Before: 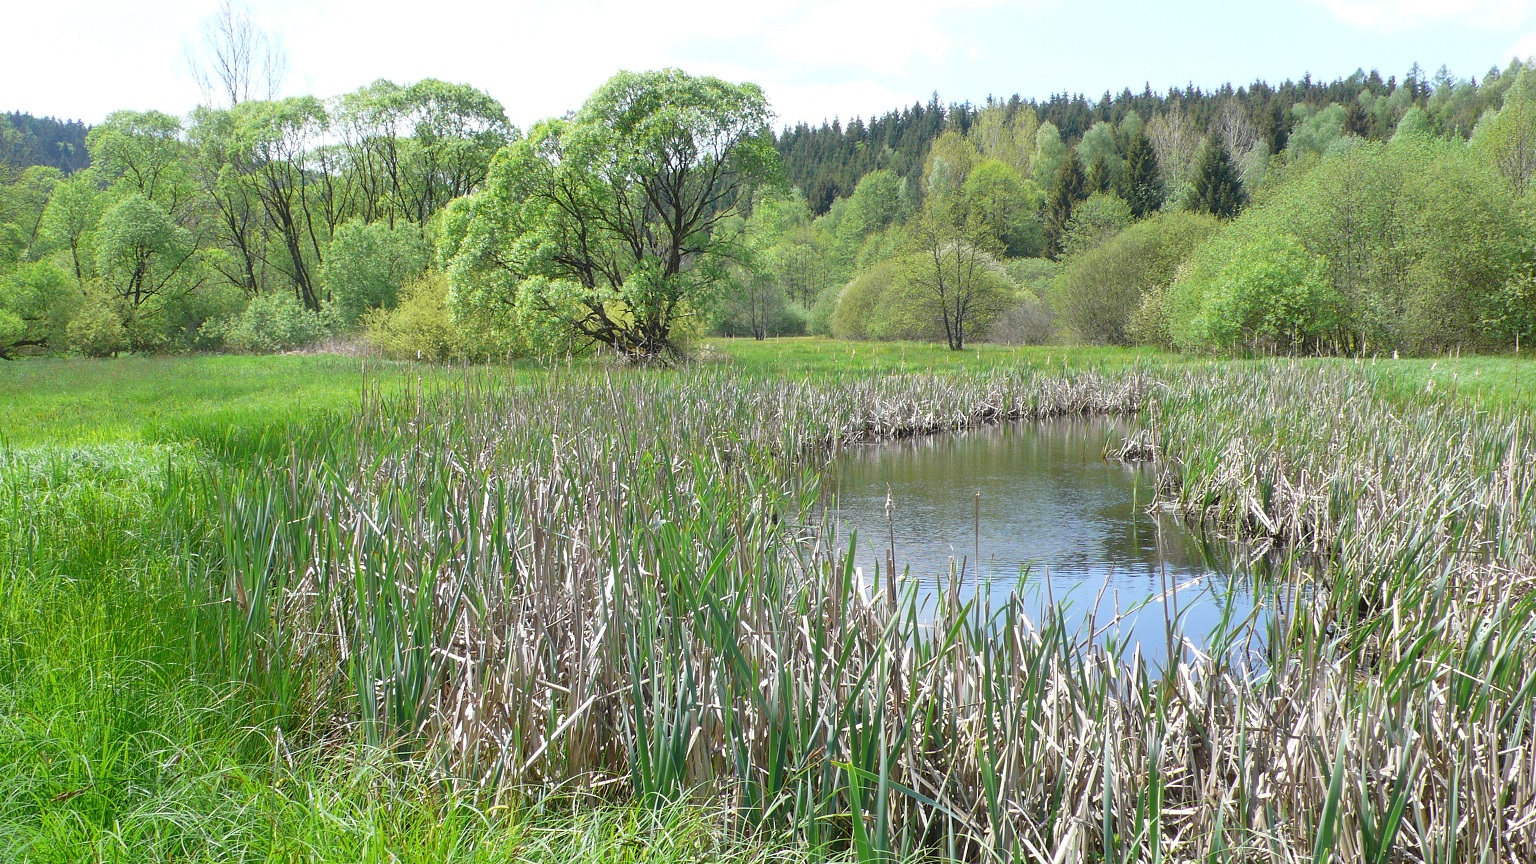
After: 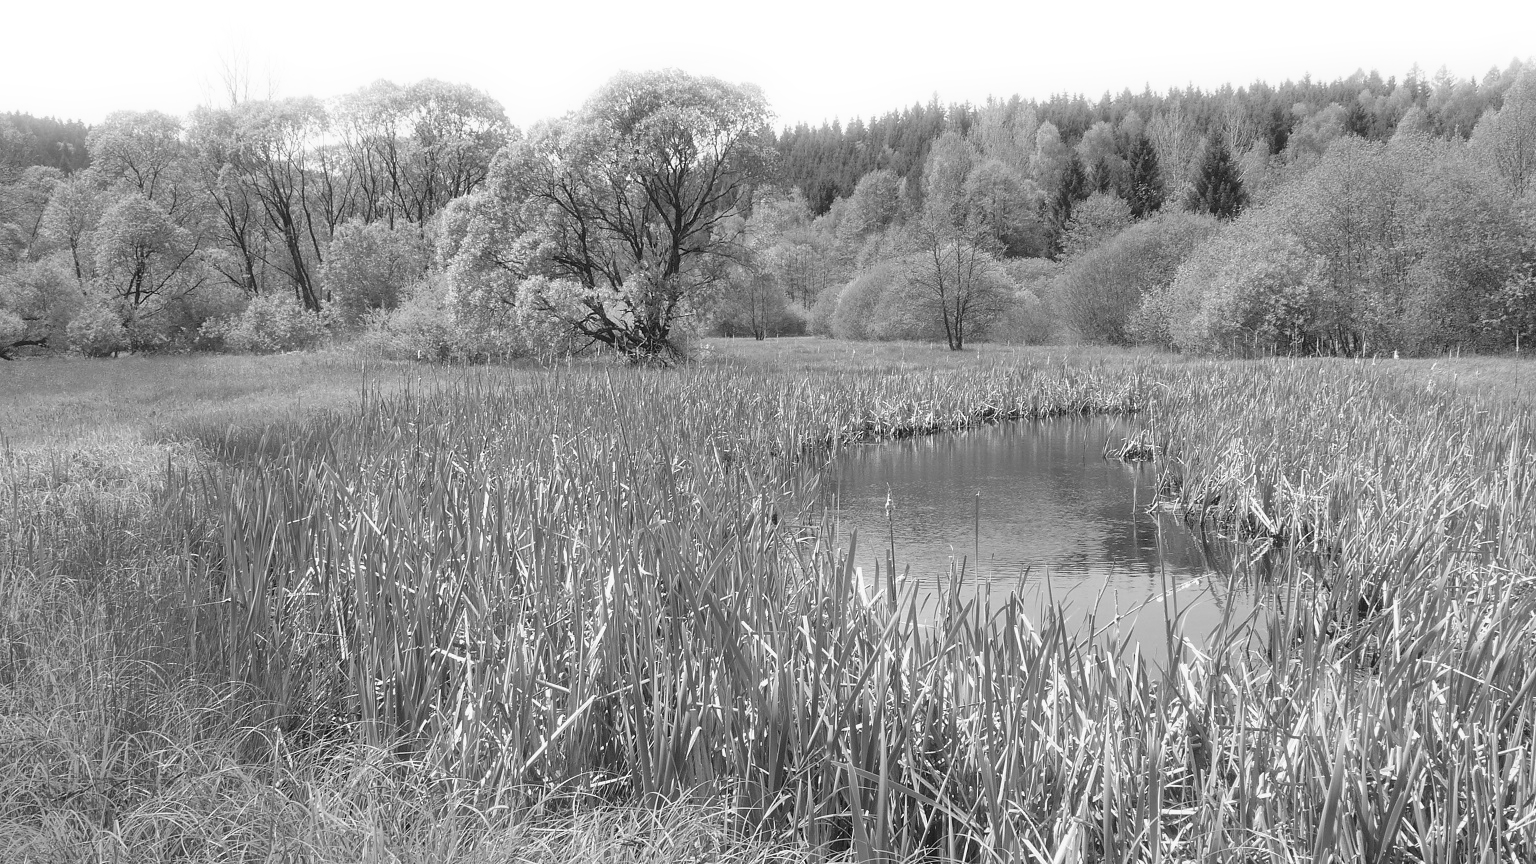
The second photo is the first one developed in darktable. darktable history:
shadows and highlights: shadows -20, white point adjustment -2, highlights -35
monochrome: on, module defaults
bloom: size 5%, threshold 95%, strength 15%
color correction: highlights a* 5.38, highlights b* 5.3, shadows a* -4.26, shadows b* -5.11
